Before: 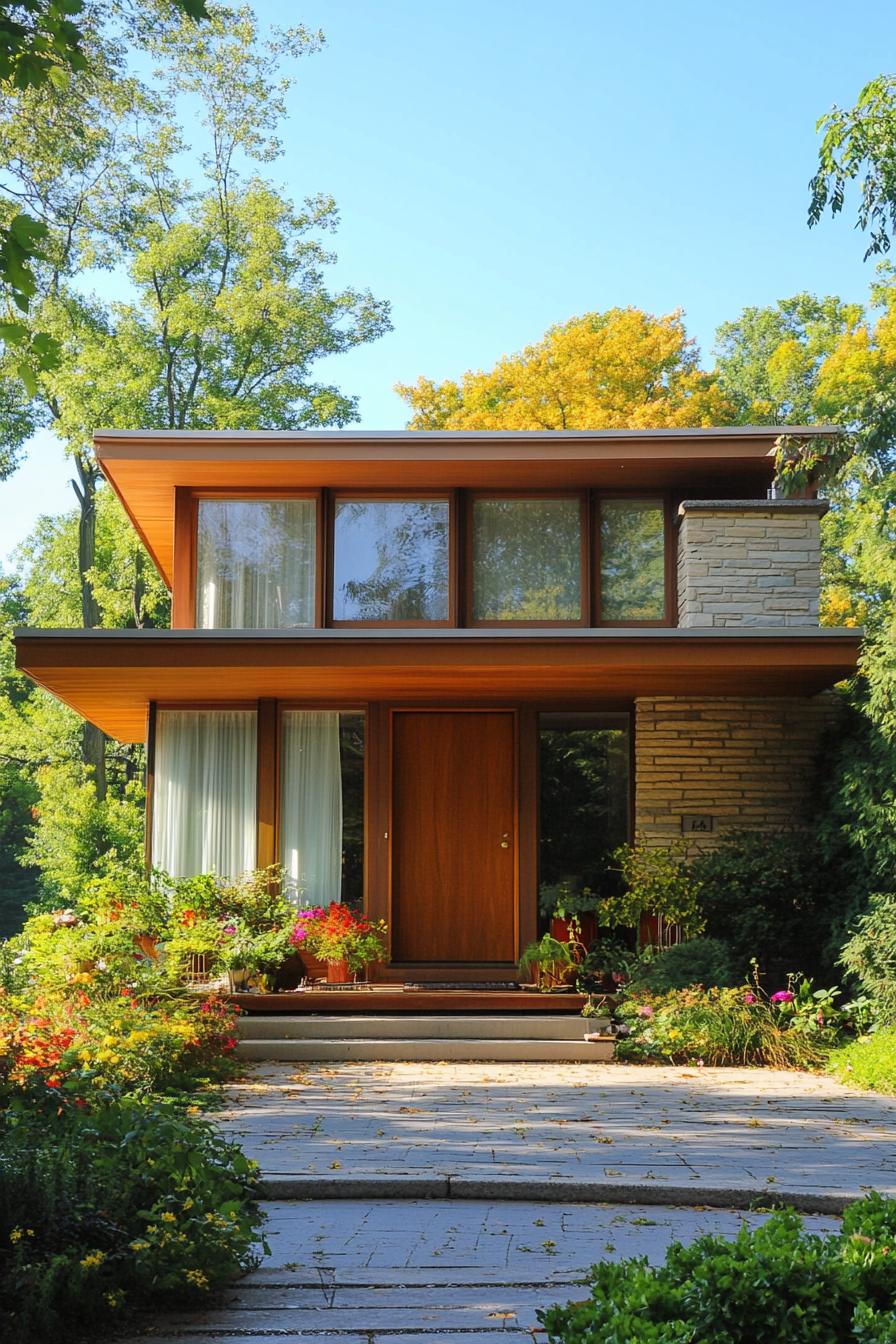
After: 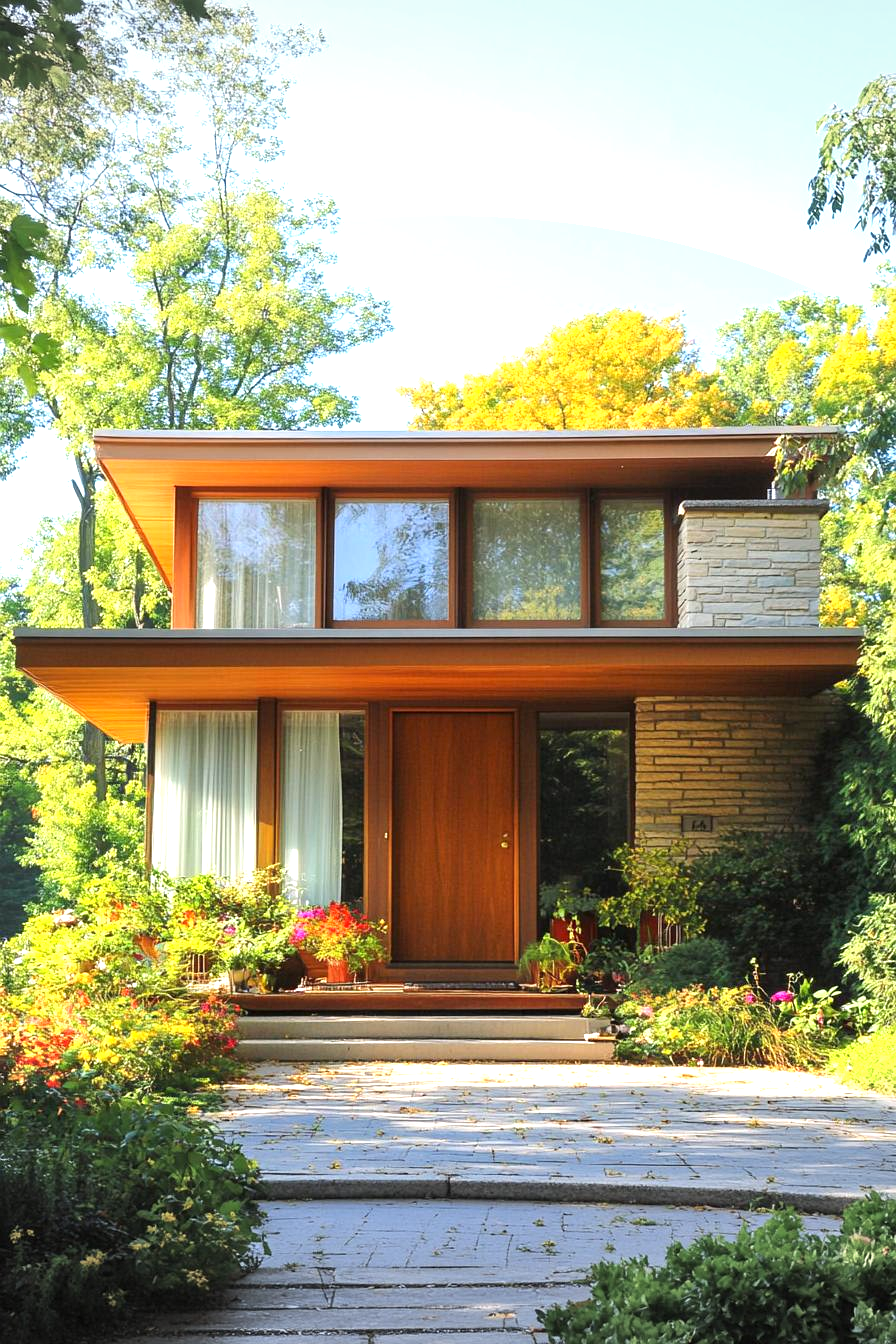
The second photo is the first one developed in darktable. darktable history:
vignetting: fall-off start 99.75%, brightness -0.201, width/height ratio 1.319, unbound false
exposure: exposure 0.949 EV, compensate exposure bias true, compensate highlight preservation false
